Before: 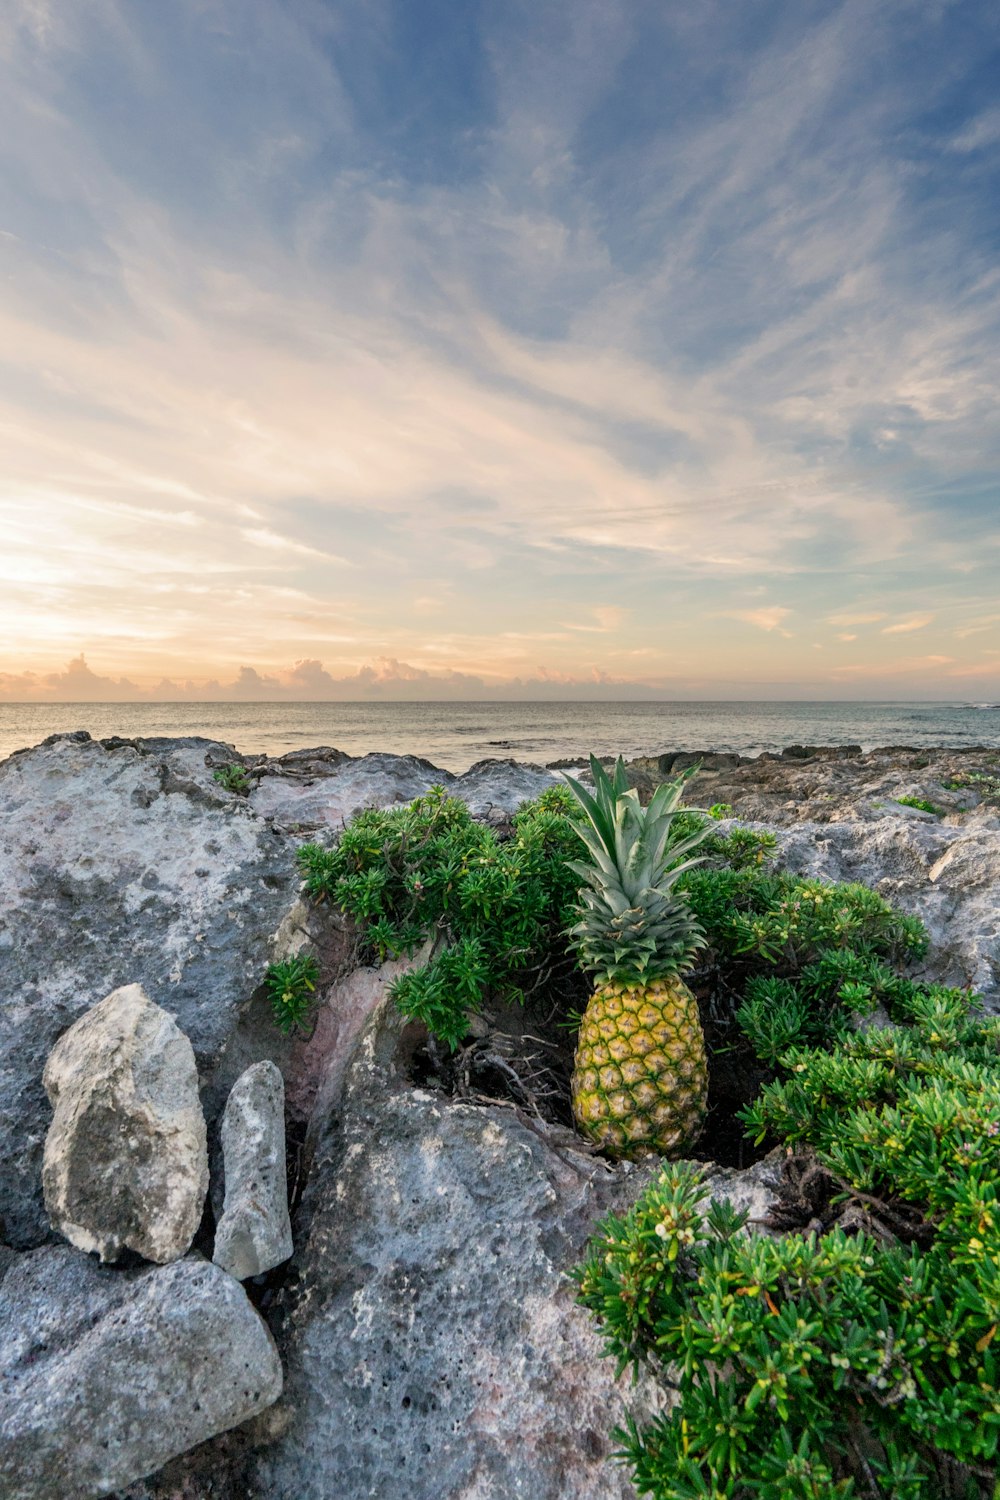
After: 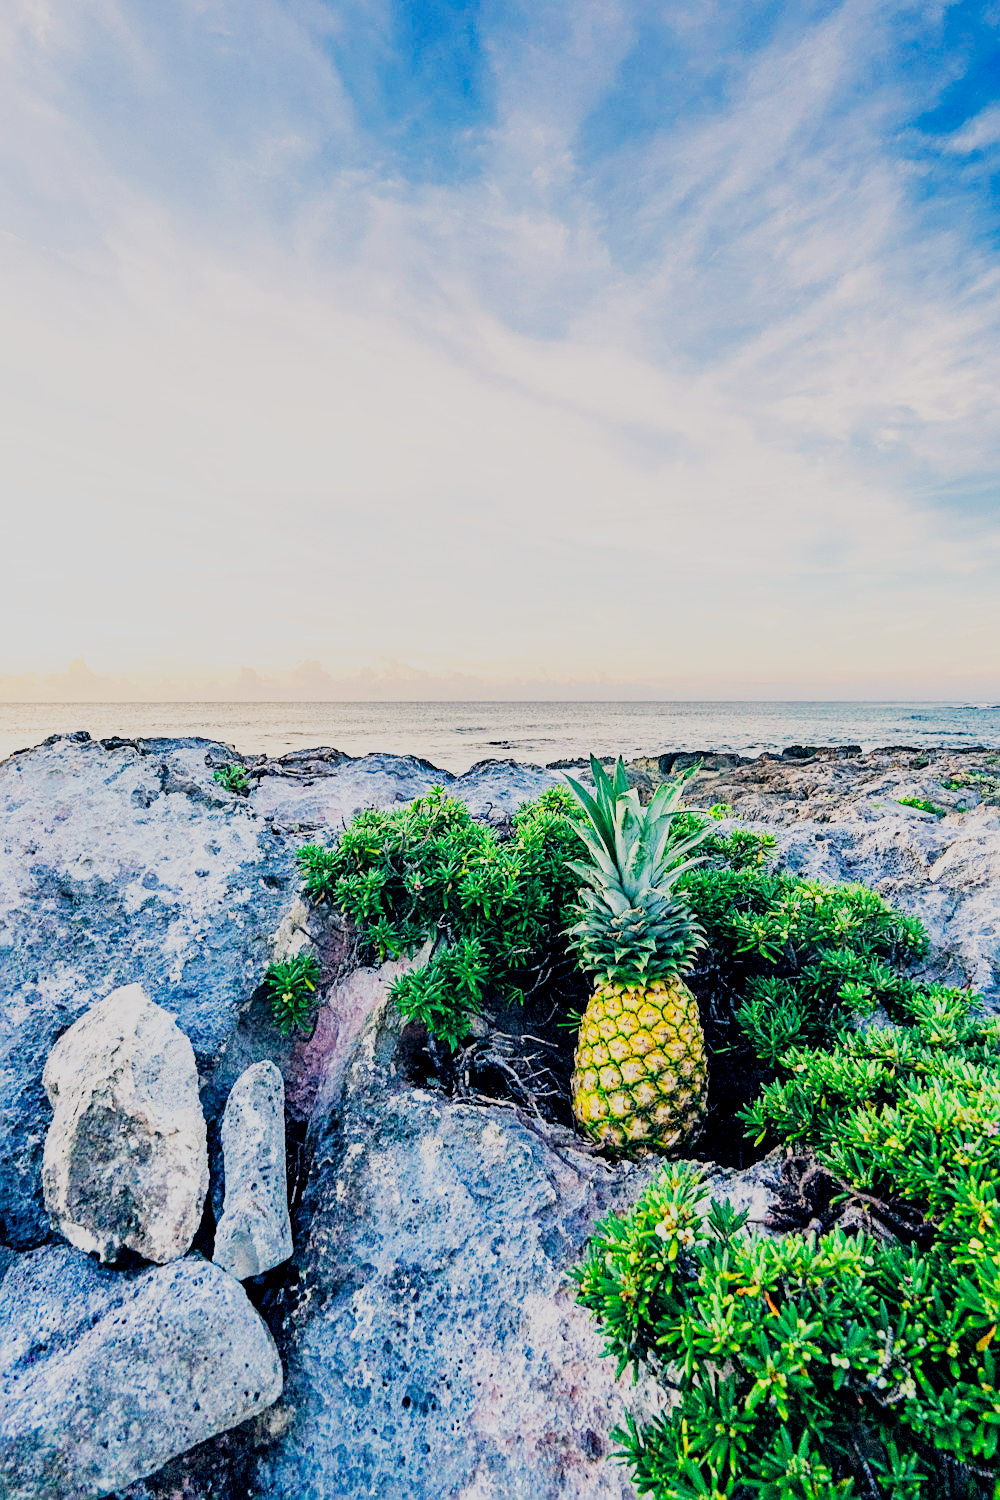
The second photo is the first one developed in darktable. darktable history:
base curve: curves: ch0 [(0, 0) (0.007, 0.004) (0.027, 0.03) (0.046, 0.07) (0.207, 0.54) (0.442, 0.872) (0.673, 0.972) (1, 1)], preserve colors none
local contrast: highlights 100%, shadows 100%, detail 120%, midtone range 0.2
color calibration: illuminant custom, x 0.368, y 0.373, temperature 4330.32 K
color balance: mode lift, gamma, gain (sRGB)
filmic rgb: black relative exposure -7.65 EV, white relative exposure 4.56 EV, hardness 3.61
lens correction: correction method embedded metadata, crop 1, focal 40, aperture 4, distance 15.16, camera "ILCE-7M3", lens "FE 40mm F2.5 G"
sharpen: on, module defaults
color balance rgb: shadows lift › hue 87.51°, highlights gain › chroma 3.21%, highlights gain › hue 55.1°, global offset › chroma 0.15%, global offset › hue 253.66°, linear chroma grading › global chroma 0.5%
color zones: curves: ch0 [(0, 0.613) (0.01, 0.613) (0.245, 0.448) (0.498, 0.529) (0.642, 0.665) (0.879, 0.777) (0.99, 0.613)]; ch1 [(0, 0) (0.143, 0) (0.286, 0) (0.429, 0) (0.571, 0) (0.714, 0) (0.857, 0)], mix -138.01%
